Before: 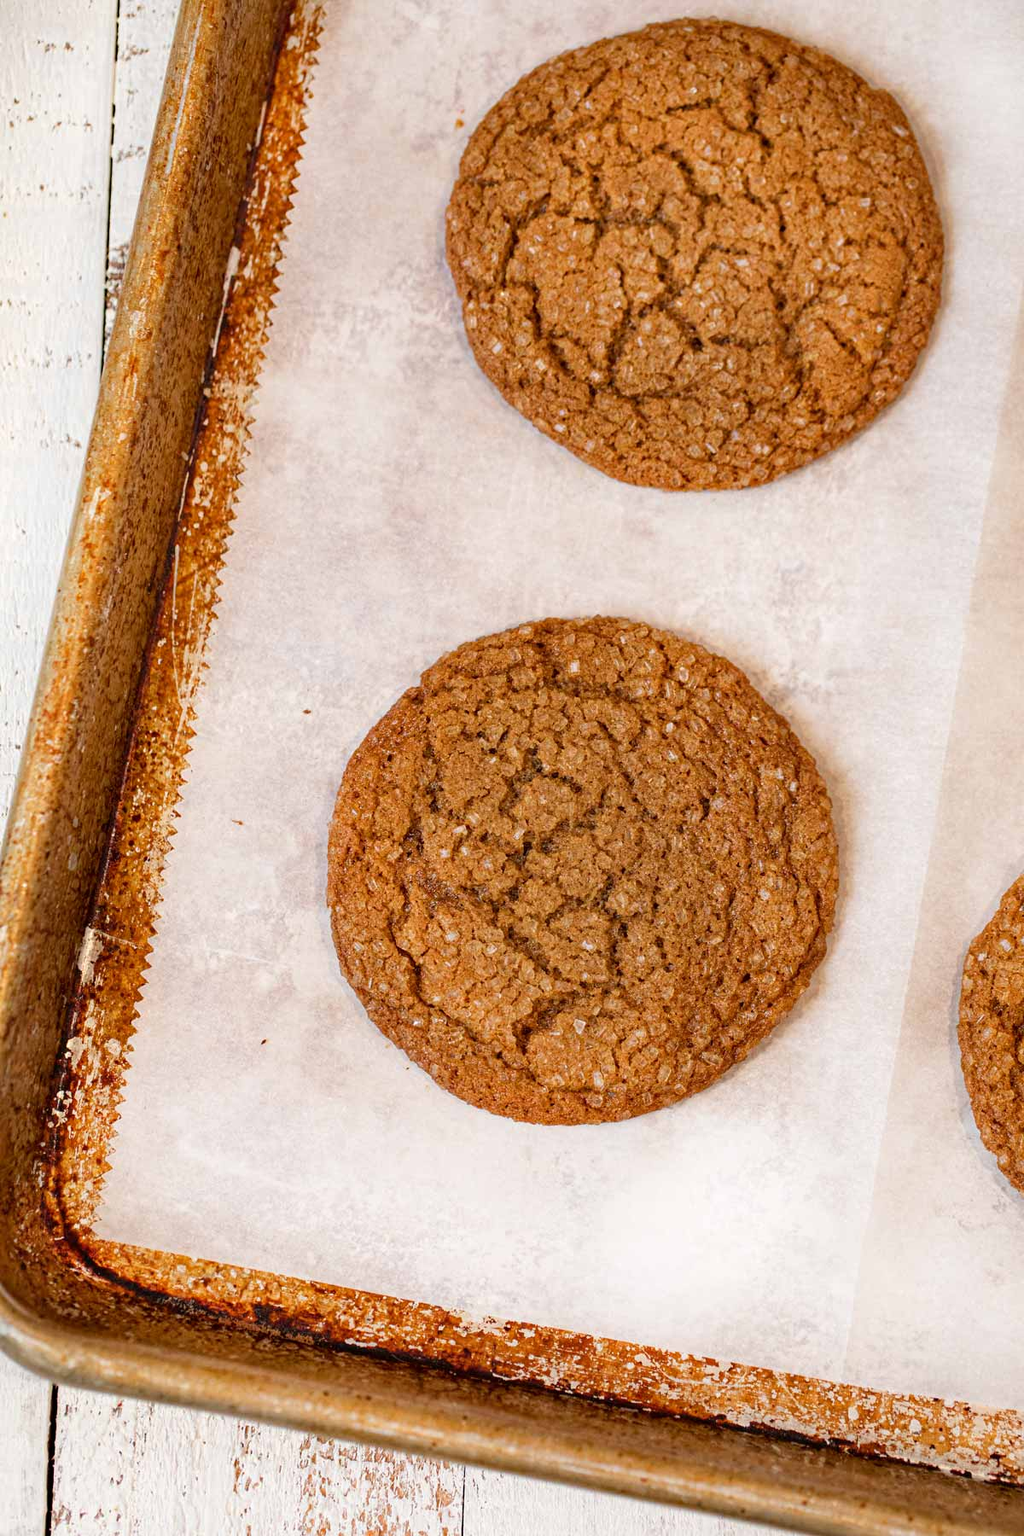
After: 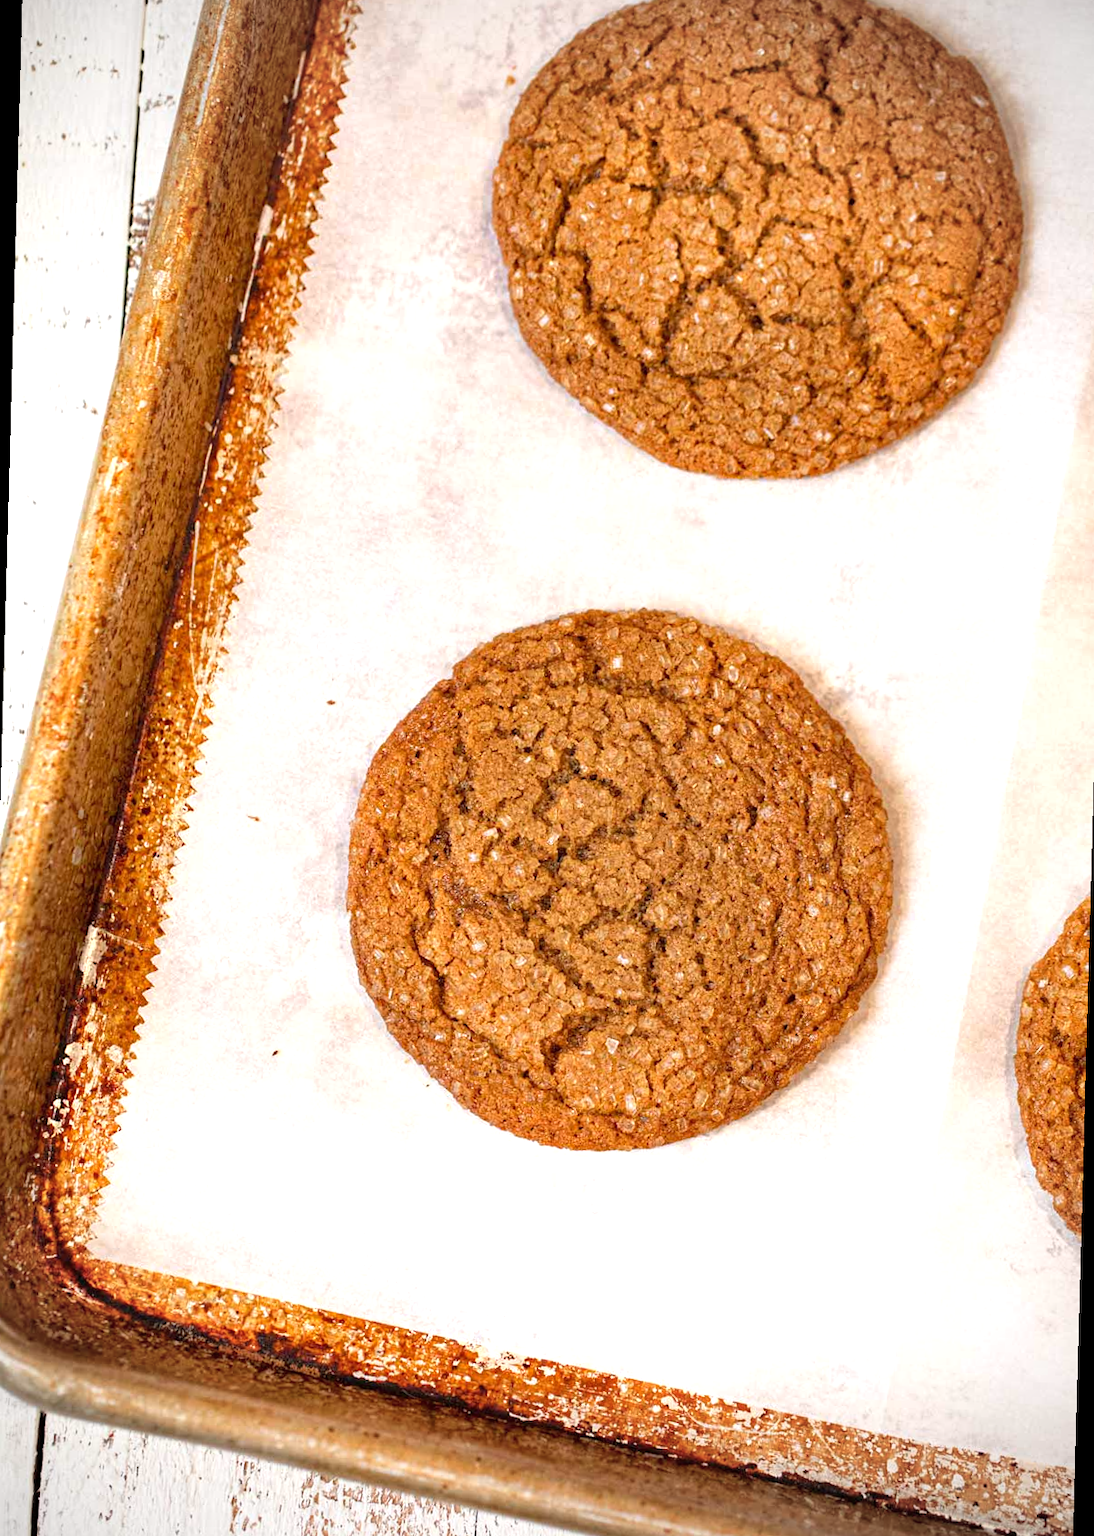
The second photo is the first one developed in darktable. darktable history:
vignetting: on, module defaults
rotate and perspective: rotation 1.57°, crop left 0.018, crop right 0.982, crop top 0.039, crop bottom 0.961
exposure: exposure 0.6 EV, compensate highlight preservation false
shadows and highlights: shadows 25, highlights -25
